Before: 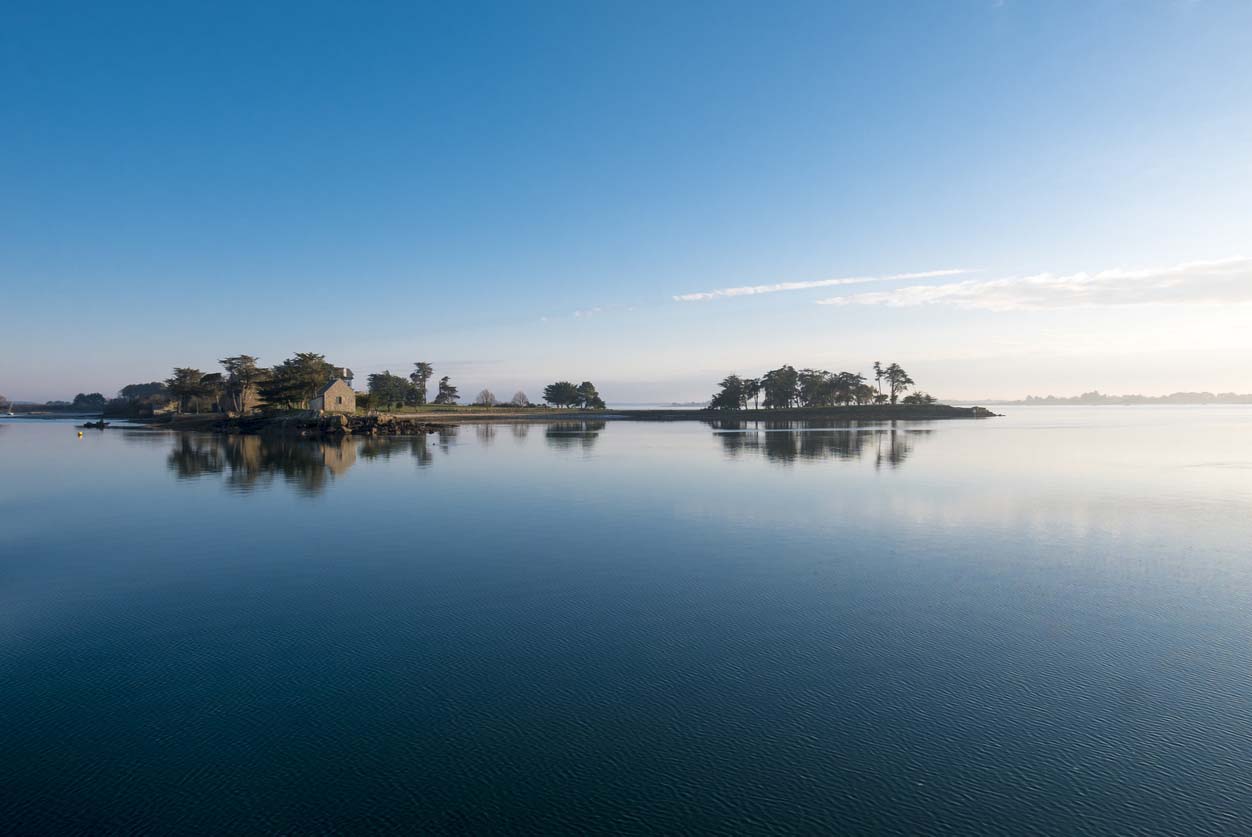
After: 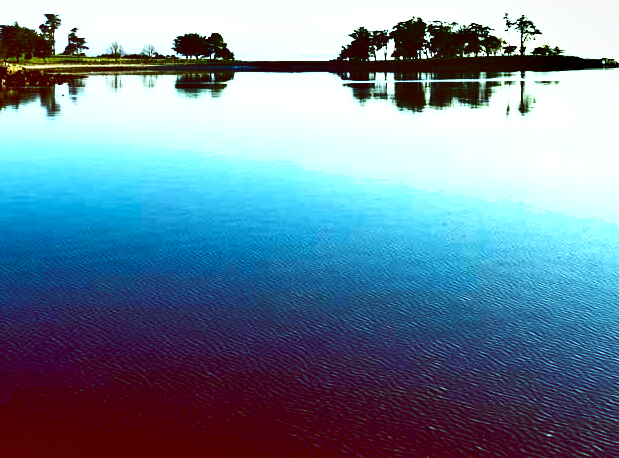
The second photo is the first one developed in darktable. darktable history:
levels: levels [0, 0.43, 0.859]
crop: left 29.672%, top 41.786%, right 20.851%, bottom 3.487%
contrast brightness saturation: contrast 0.21, brightness -0.11, saturation 0.21
color balance: lift [1, 1.015, 0.987, 0.985], gamma [1, 0.959, 1.042, 0.958], gain [0.927, 0.938, 1.072, 0.928], contrast 1.5%
shadows and highlights: soften with gaussian
white balance: red 0.931, blue 1.11
base curve: curves: ch0 [(0, 0) (0.007, 0.004) (0.027, 0.03) (0.046, 0.07) (0.207, 0.54) (0.442, 0.872) (0.673, 0.972) (1, 1)], preserve colors none
